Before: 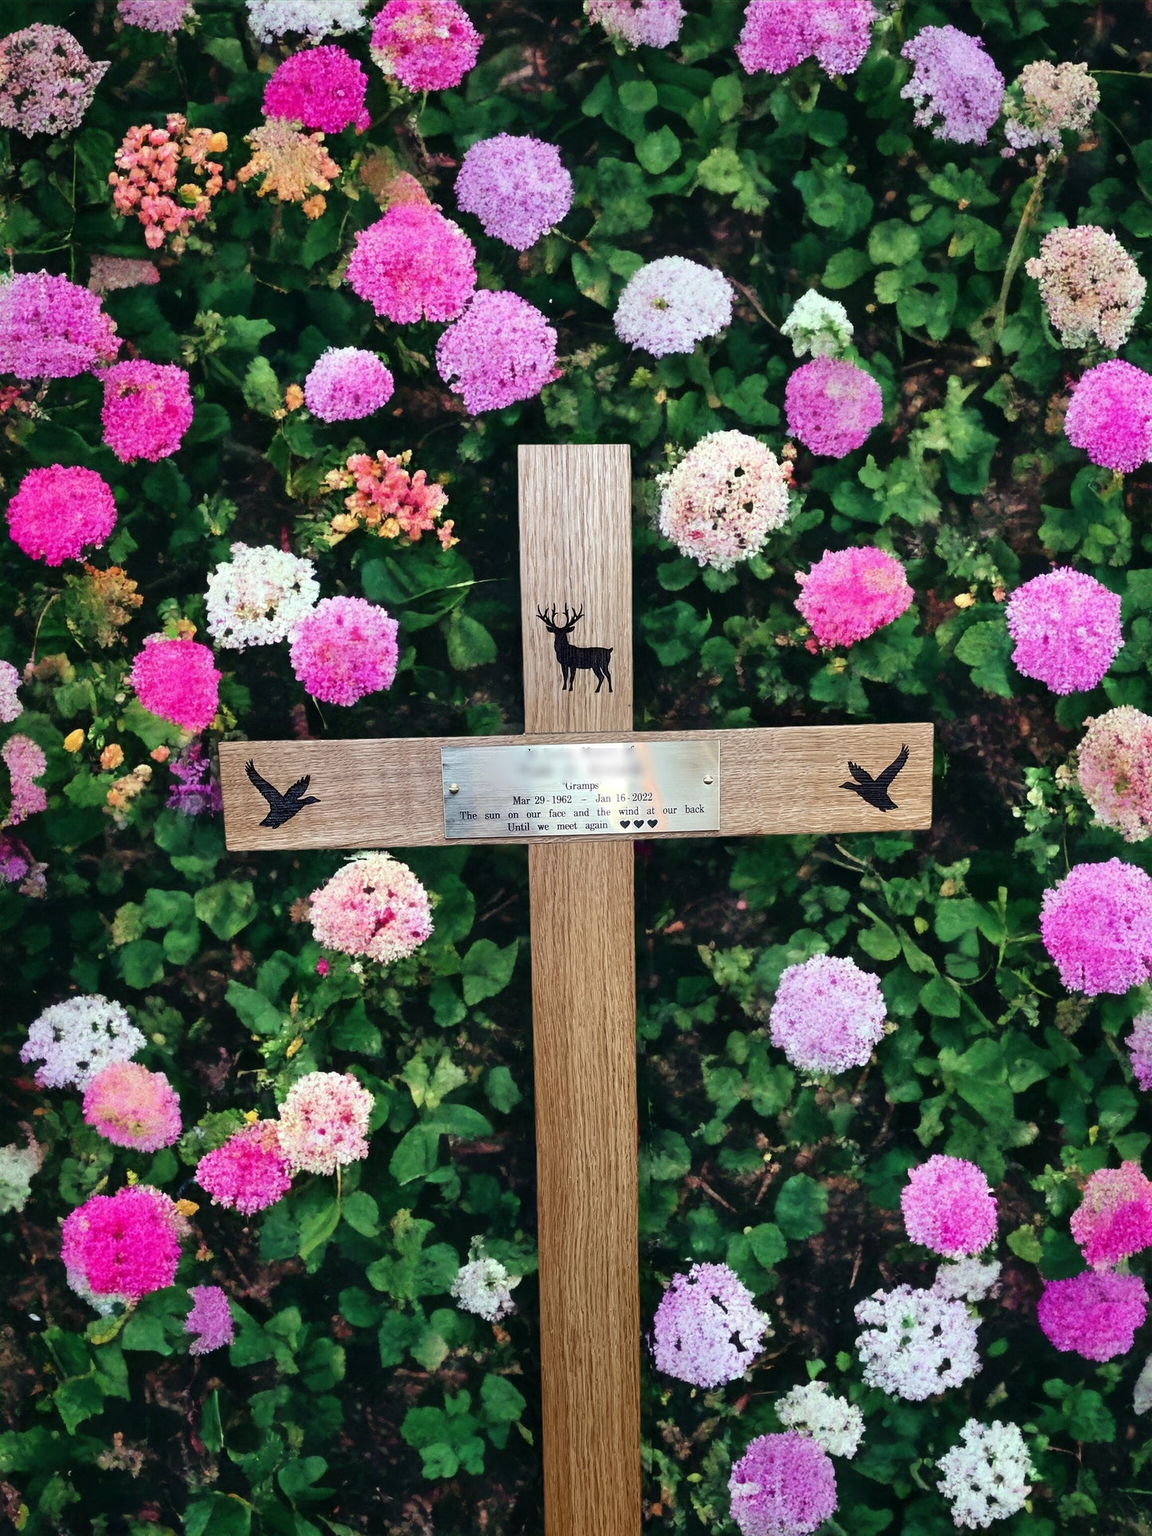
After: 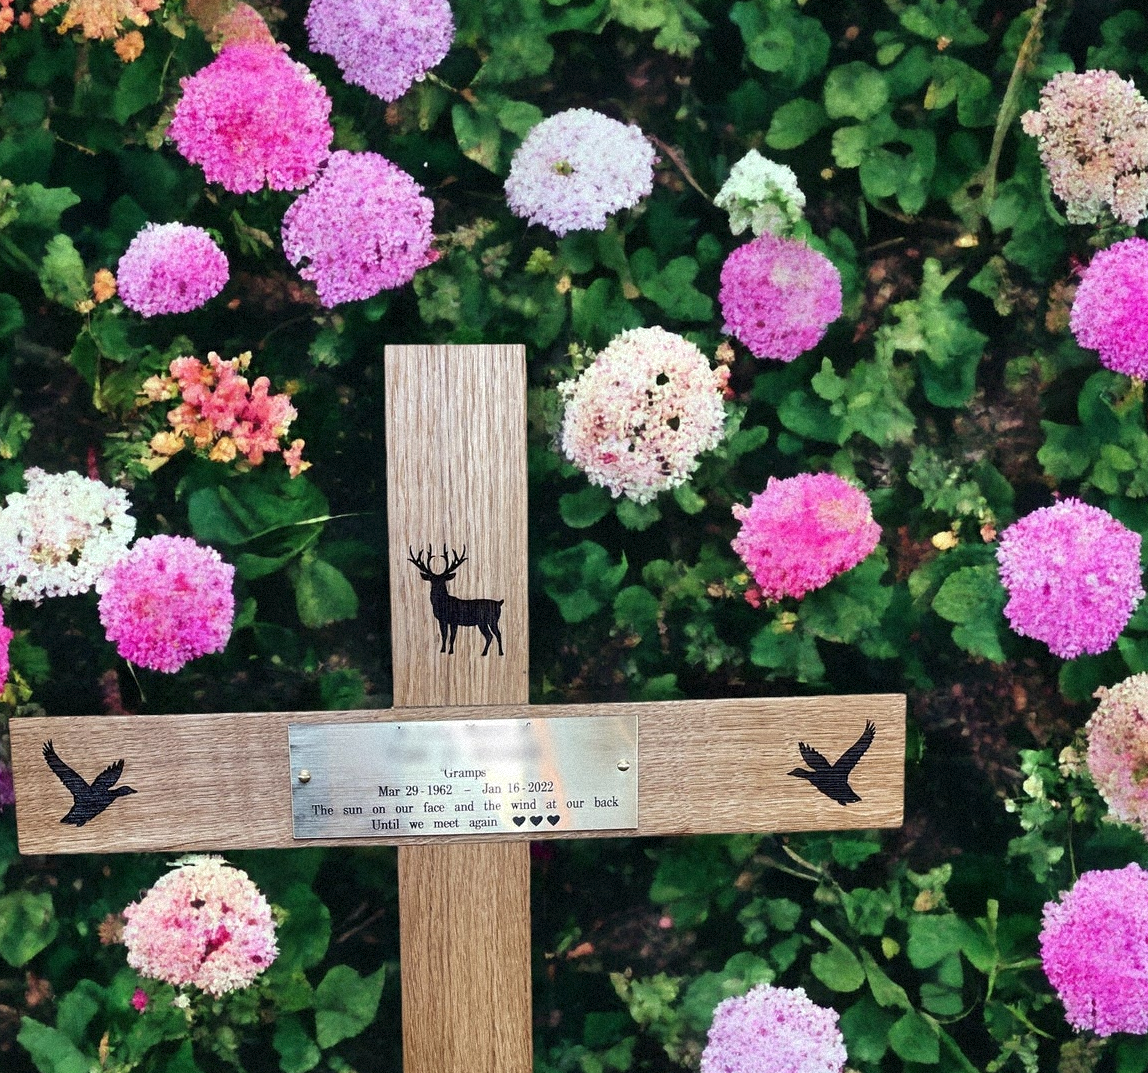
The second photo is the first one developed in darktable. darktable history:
grain: mid-tones bias 0%
crop: left 18.38%, top 11.092%, right 2.134%, bottom 33.217%
